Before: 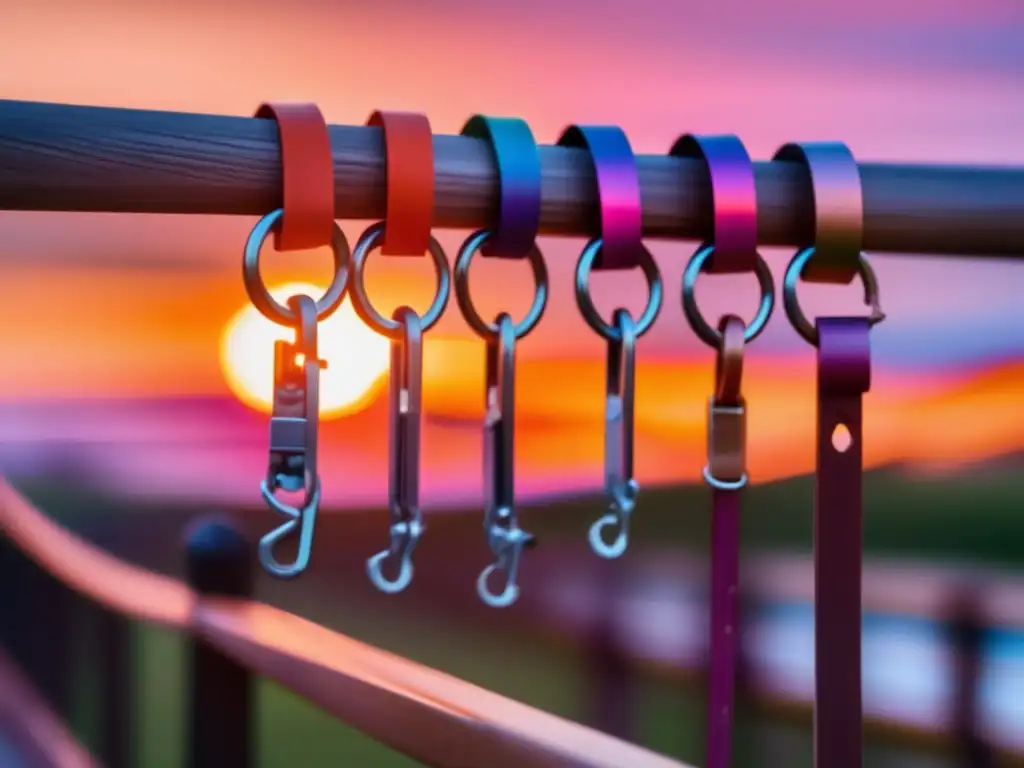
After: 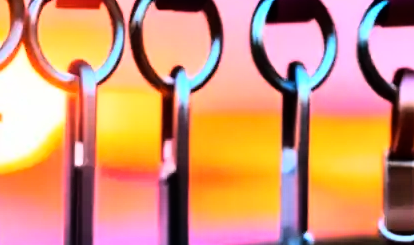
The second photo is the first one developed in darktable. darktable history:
color balance: contrast fulcrum 17.78%
crop: left 31.751%, top 32.172%, right 27.8%, bottom 35.83%
rgb curve: curves: ch0 [(0, 0) (0.21, 0.15) (0.24, 0.21) (0.5, 0.75) (0.75, 0.96) (0.89, 0.99) (1, 1)]; ch1 [(0, 0.02) (0.21, 0.13) (0.25, 0.2) (0.5, 0.67) (0.75, 0.9) (0.89, 0.97) (1, 1)]; ch2 [(0, 0.02) (0.21, 0.13) (0.25, 0.2) (0.5, 0.67) (0.75, 0.9) (0.89, 0.97) (1, 1)], compensate middle gray true
